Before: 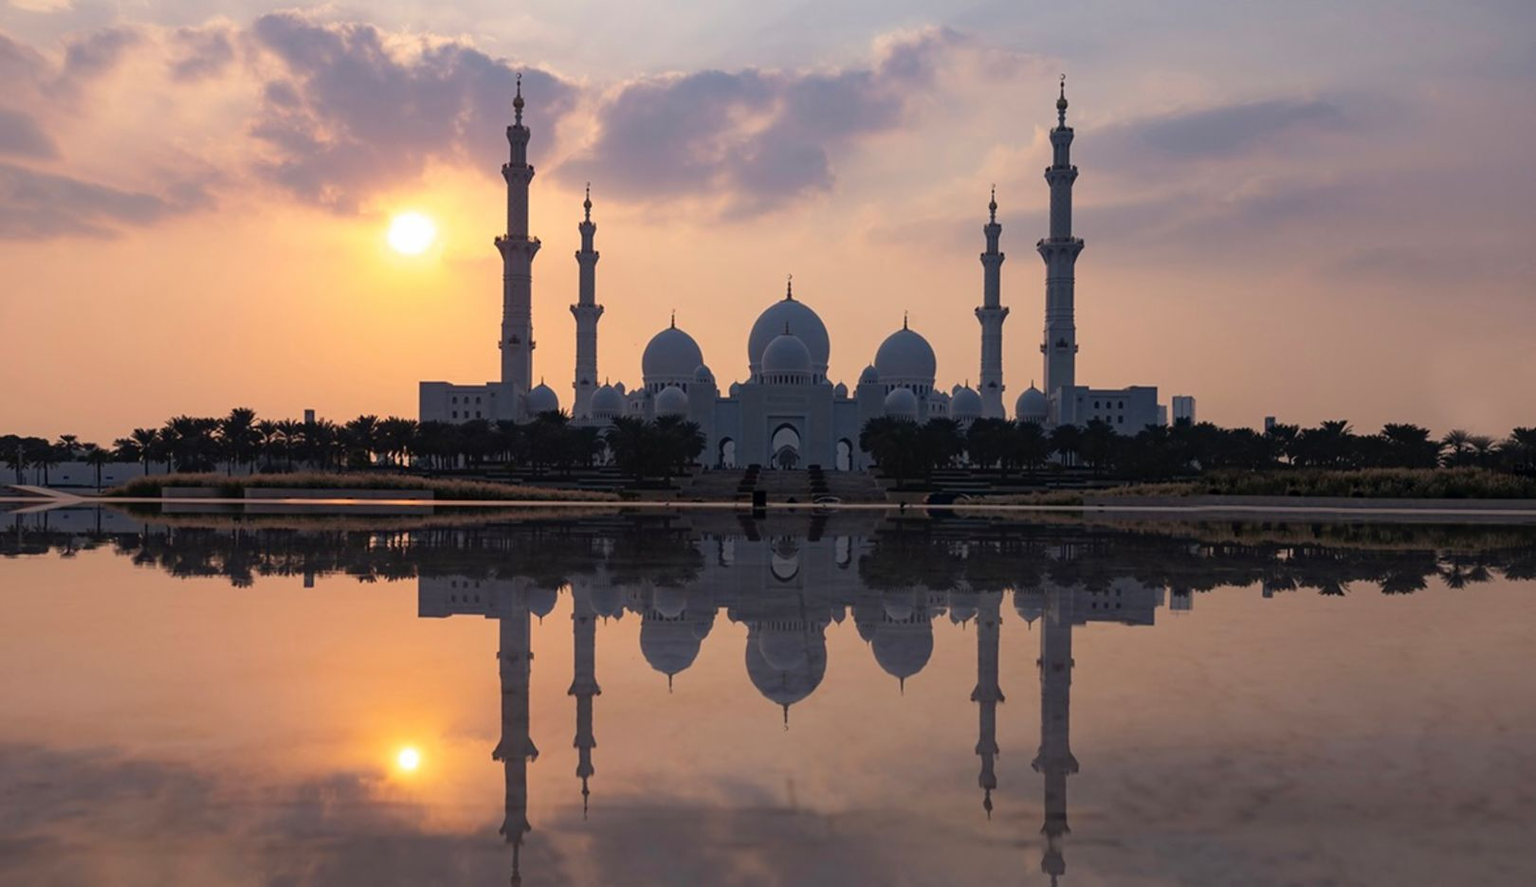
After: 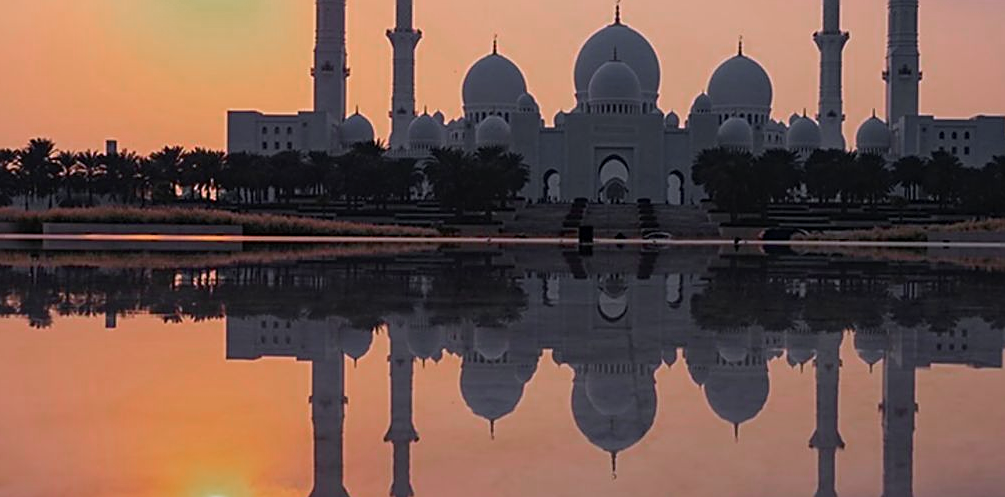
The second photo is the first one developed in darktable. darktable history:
color zones: curves: ch0 [(0, 0.48) (0.209, 0.398) (0.305, 0.332) (0.429, 0.493) (0.571, 0.5) (0.714, 0.5) (0.857, 0.5) (1, 0.48)]; ch1 [(0, 0.736) (0.143, 0.625) (0.225, 0.371) (0.429, 0.256) (0.571, 0.241) (0.714, 0.213) (0.857, 0.48) (1, 0.736)]; ch2 [(0, 0.448) (0.143, 0.498) (0.286, 0.5) (0.429, 0.5) (0.571, 0.5) (0.714, 0.5) (0.857, 0.5) (1, 0.448)]
color calibration: illuminant as shot in camera, x 0.358, y 0.373, temperature 4628.91 K
sharpen: on, module defaults
crop: left 13.312%, top 31.28%, right 24.627%, bottom 15.582%
